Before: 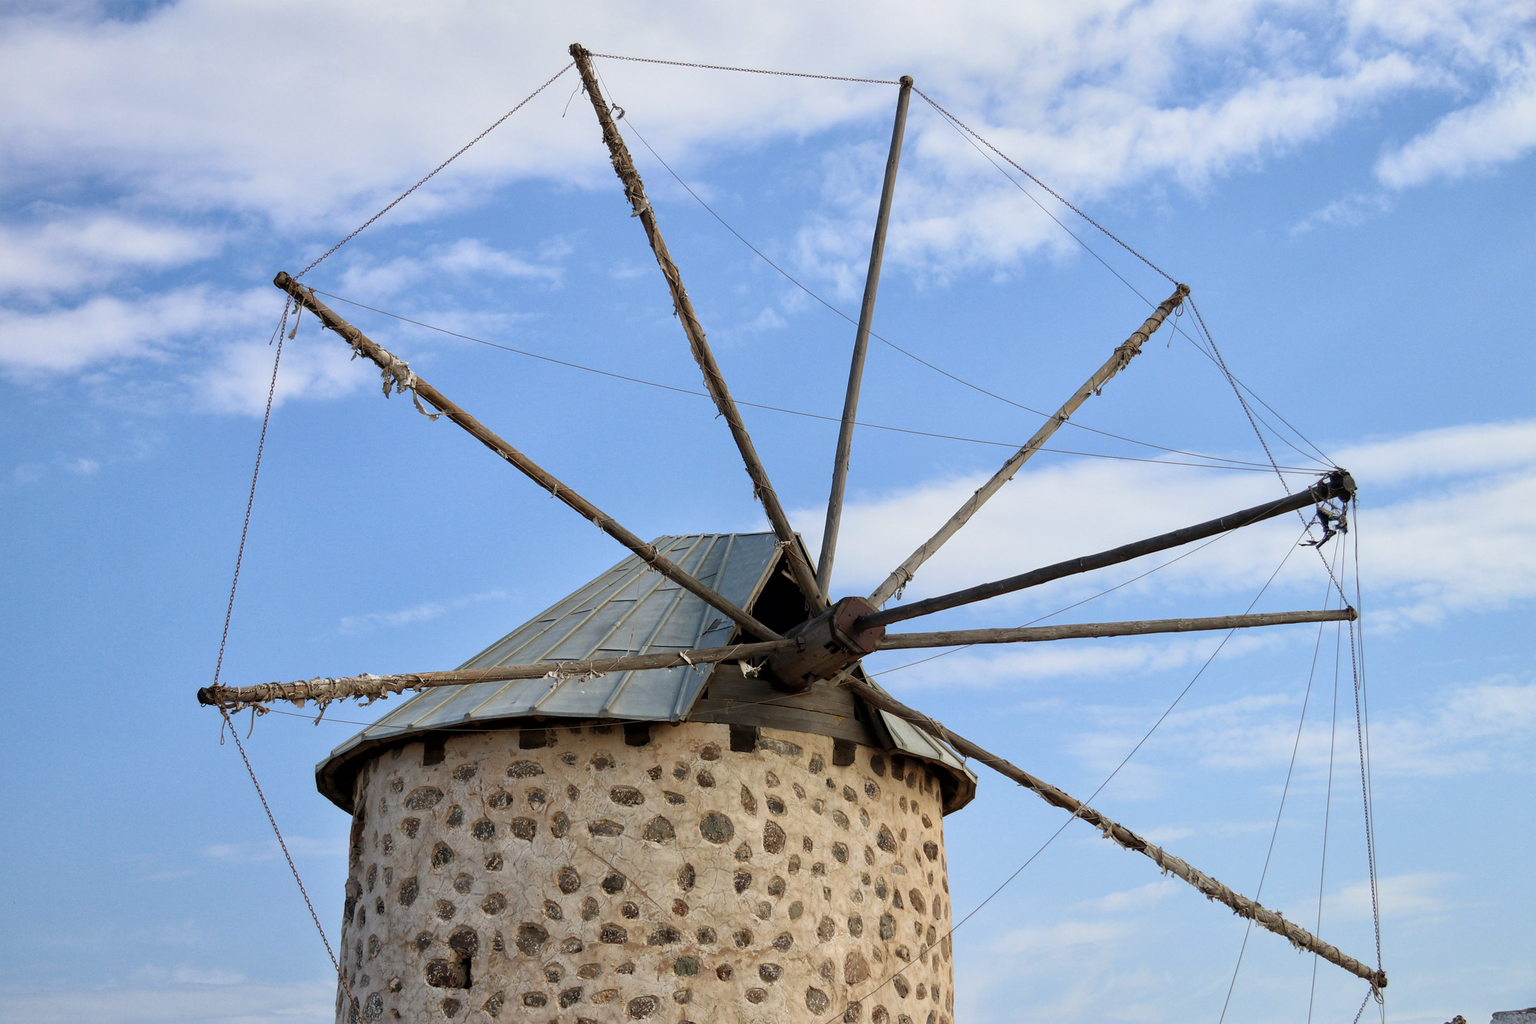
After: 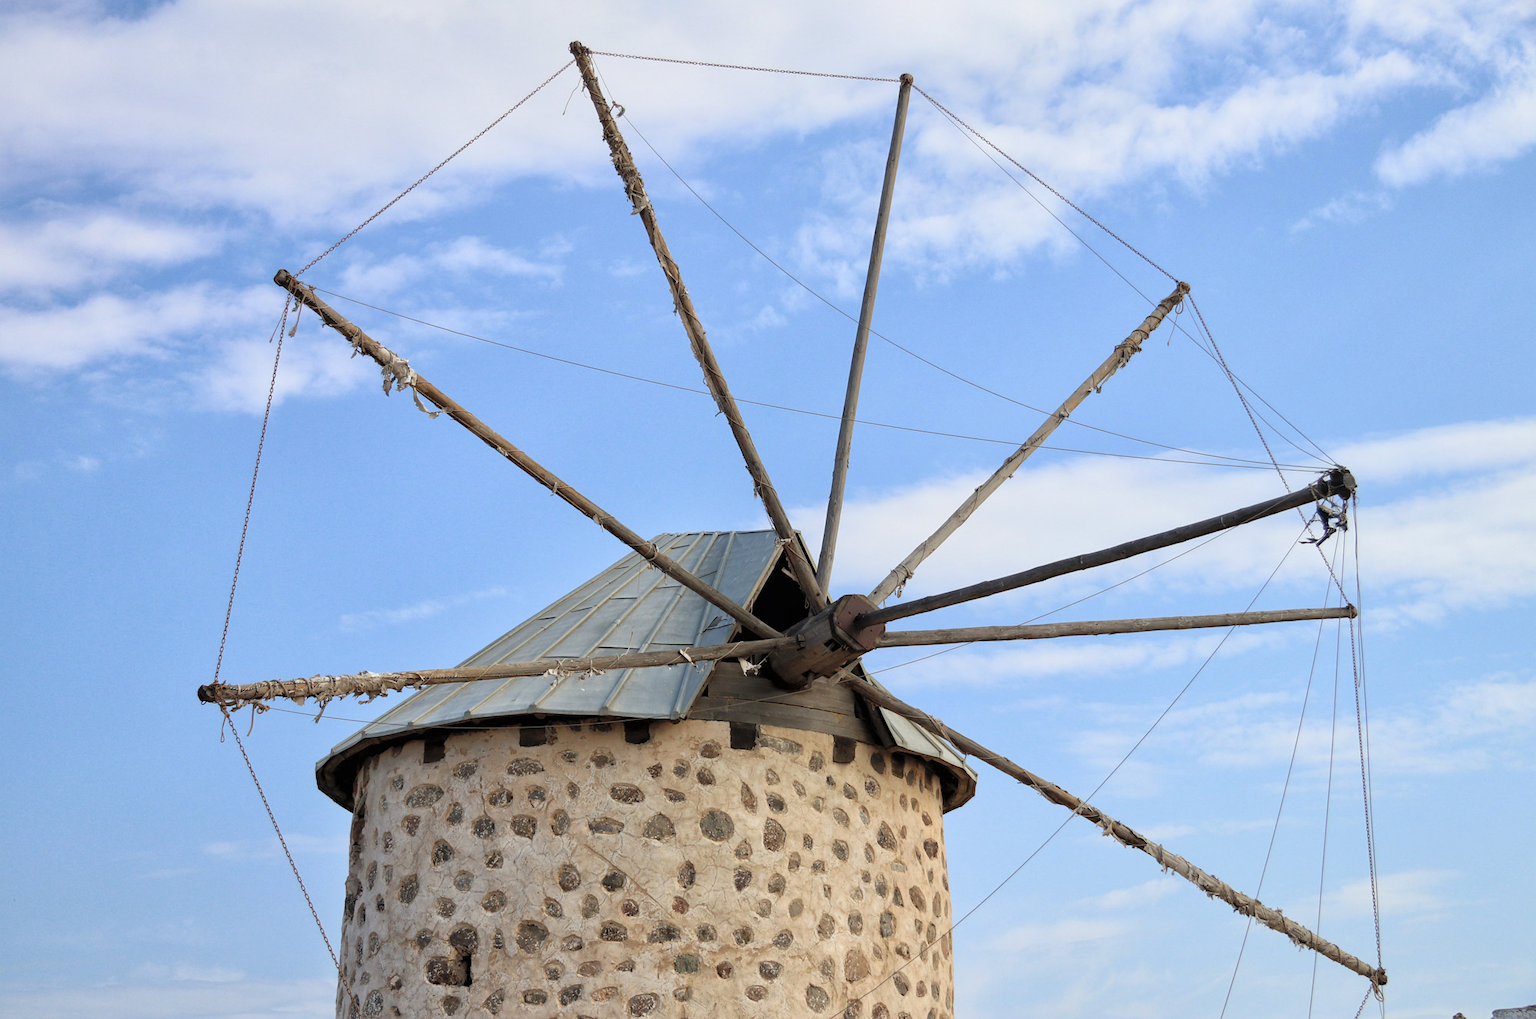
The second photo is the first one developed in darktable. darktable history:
local contrast: mode bilateral grid, contrast 10, coarseness 25, detail 110%, midtone range 0.2
contrast brightness saturation: brightness 0.121
crop: top 0.225%, bottom 0.127%
